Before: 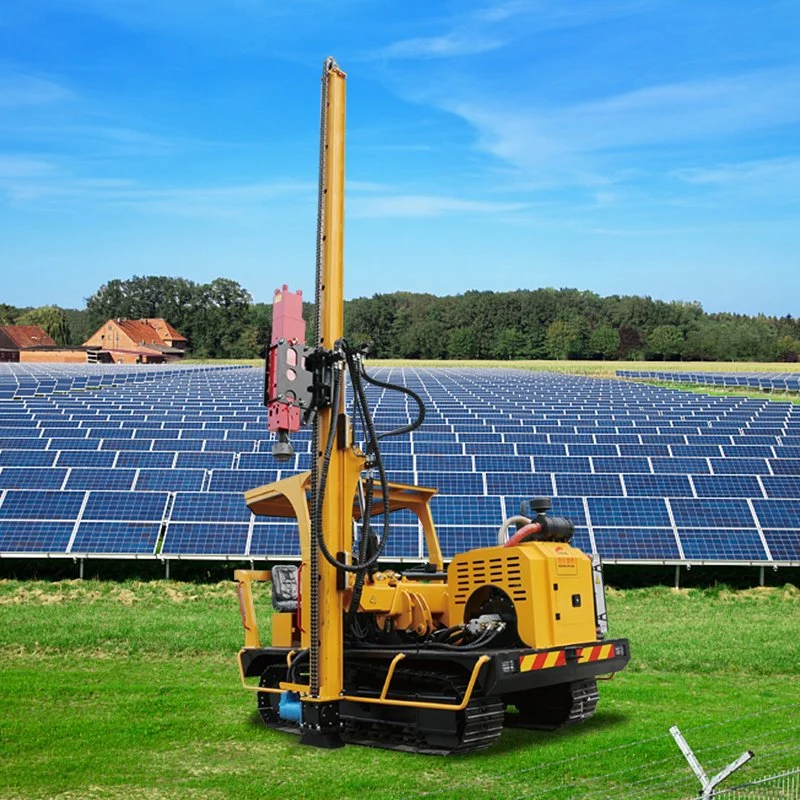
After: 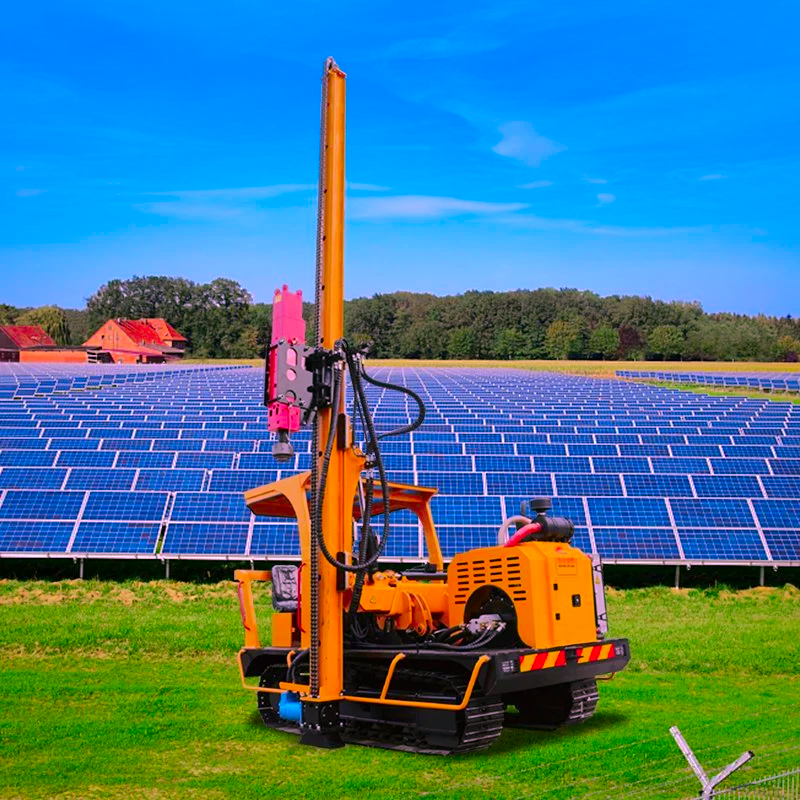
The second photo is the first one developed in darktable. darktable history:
color correction: highlights a* 19.5, highlights b* -11.53, saturation 1.69
shadows and highlights: shadows -19.91, highlights -73.15
